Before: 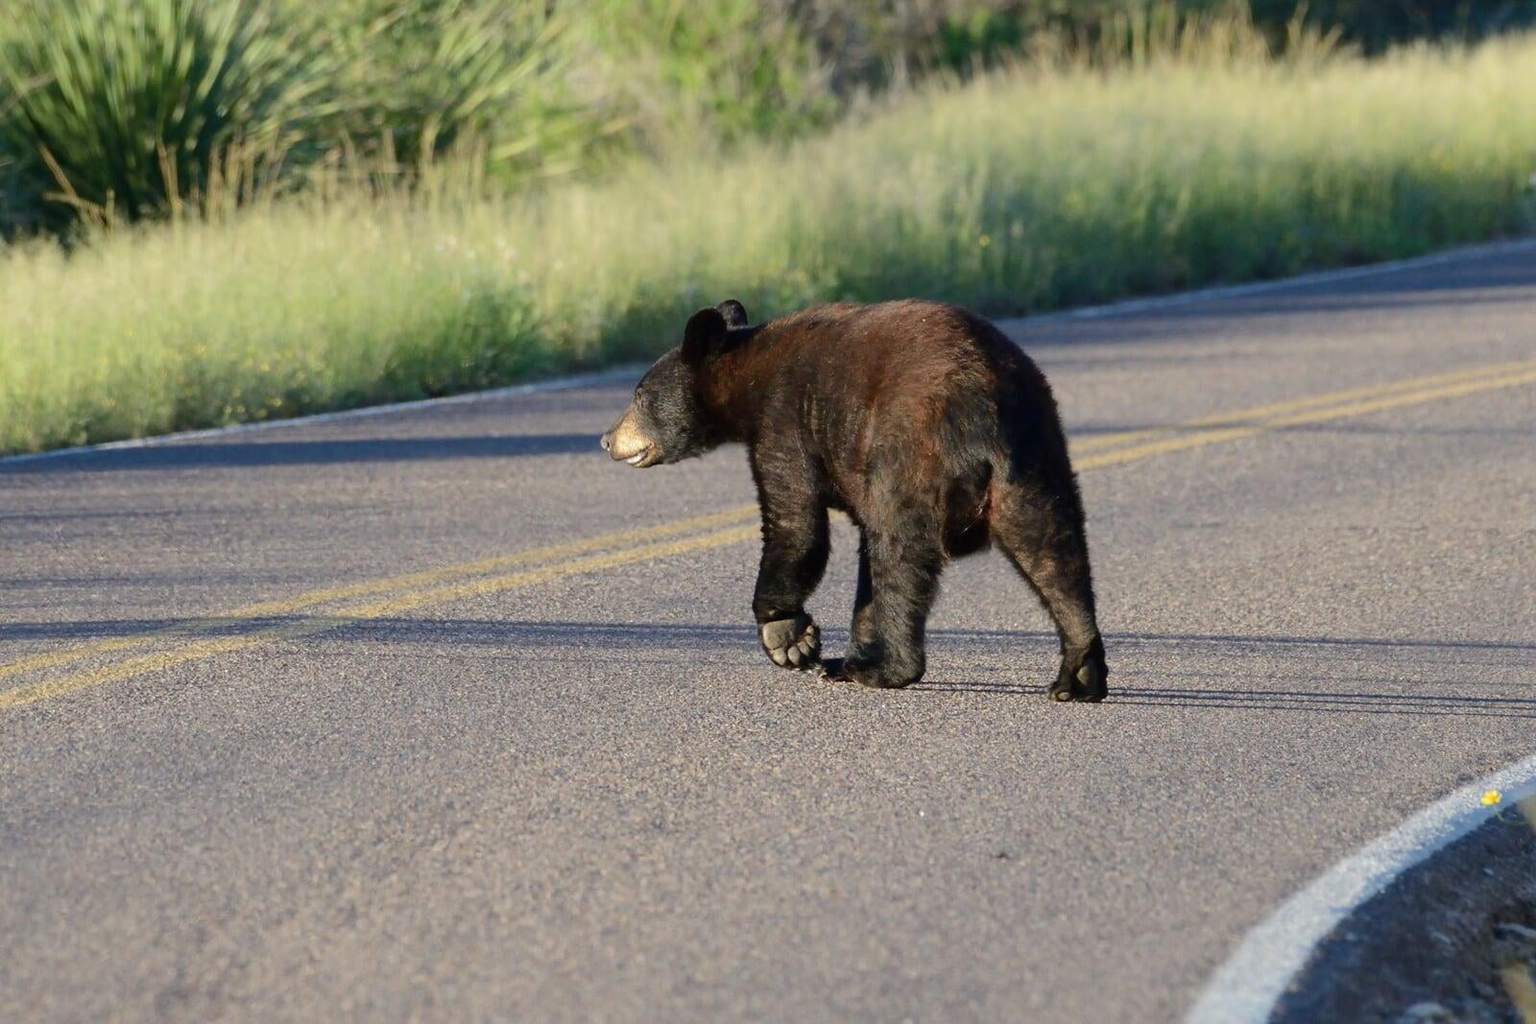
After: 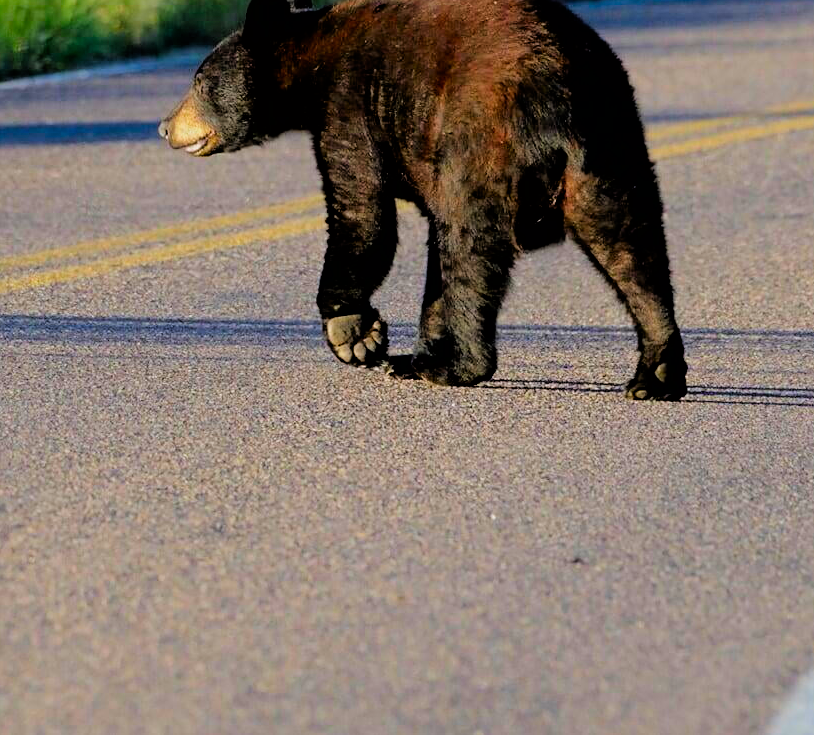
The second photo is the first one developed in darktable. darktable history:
color correction: highlights b* -0.024, saturation 1.83
filmic rgb: black relative exposure -3.87 EV, white relative exposure 3.48 EV, hardness 2.63, contrast 1.103
crop and rotate: left 29.283%, top 31.05%, right 19.815%
sharpen: amount 0.206
